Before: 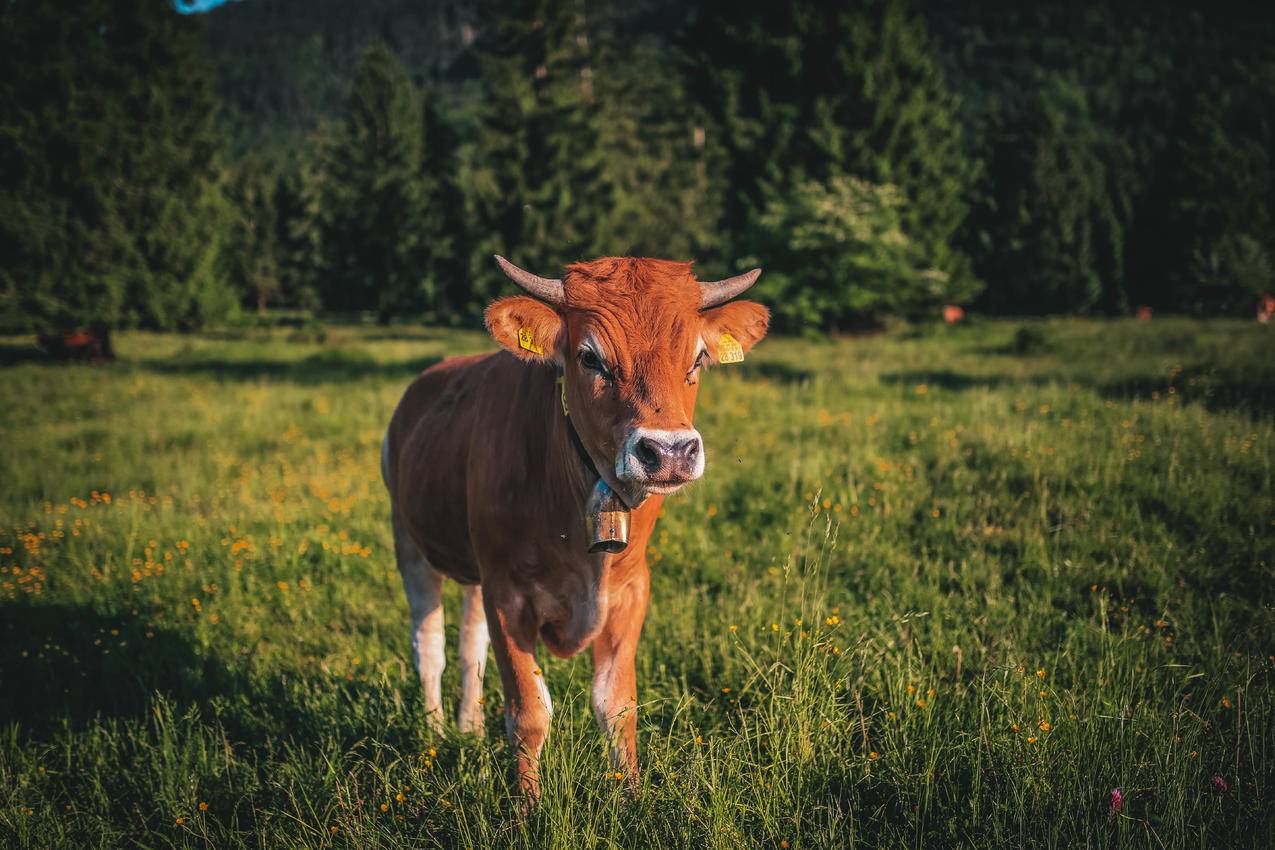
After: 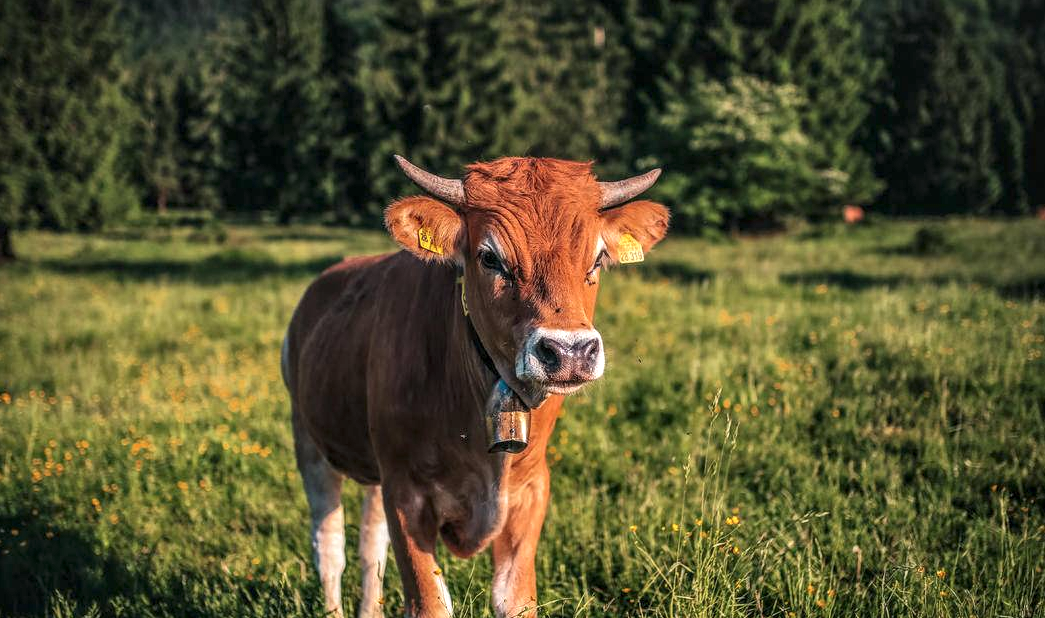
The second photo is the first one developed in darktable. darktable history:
crop: left 7.856%, top 11.836%, right 10.12%, bottom 15.387%
local contrast: detail 150%
white balance: emerald 1
